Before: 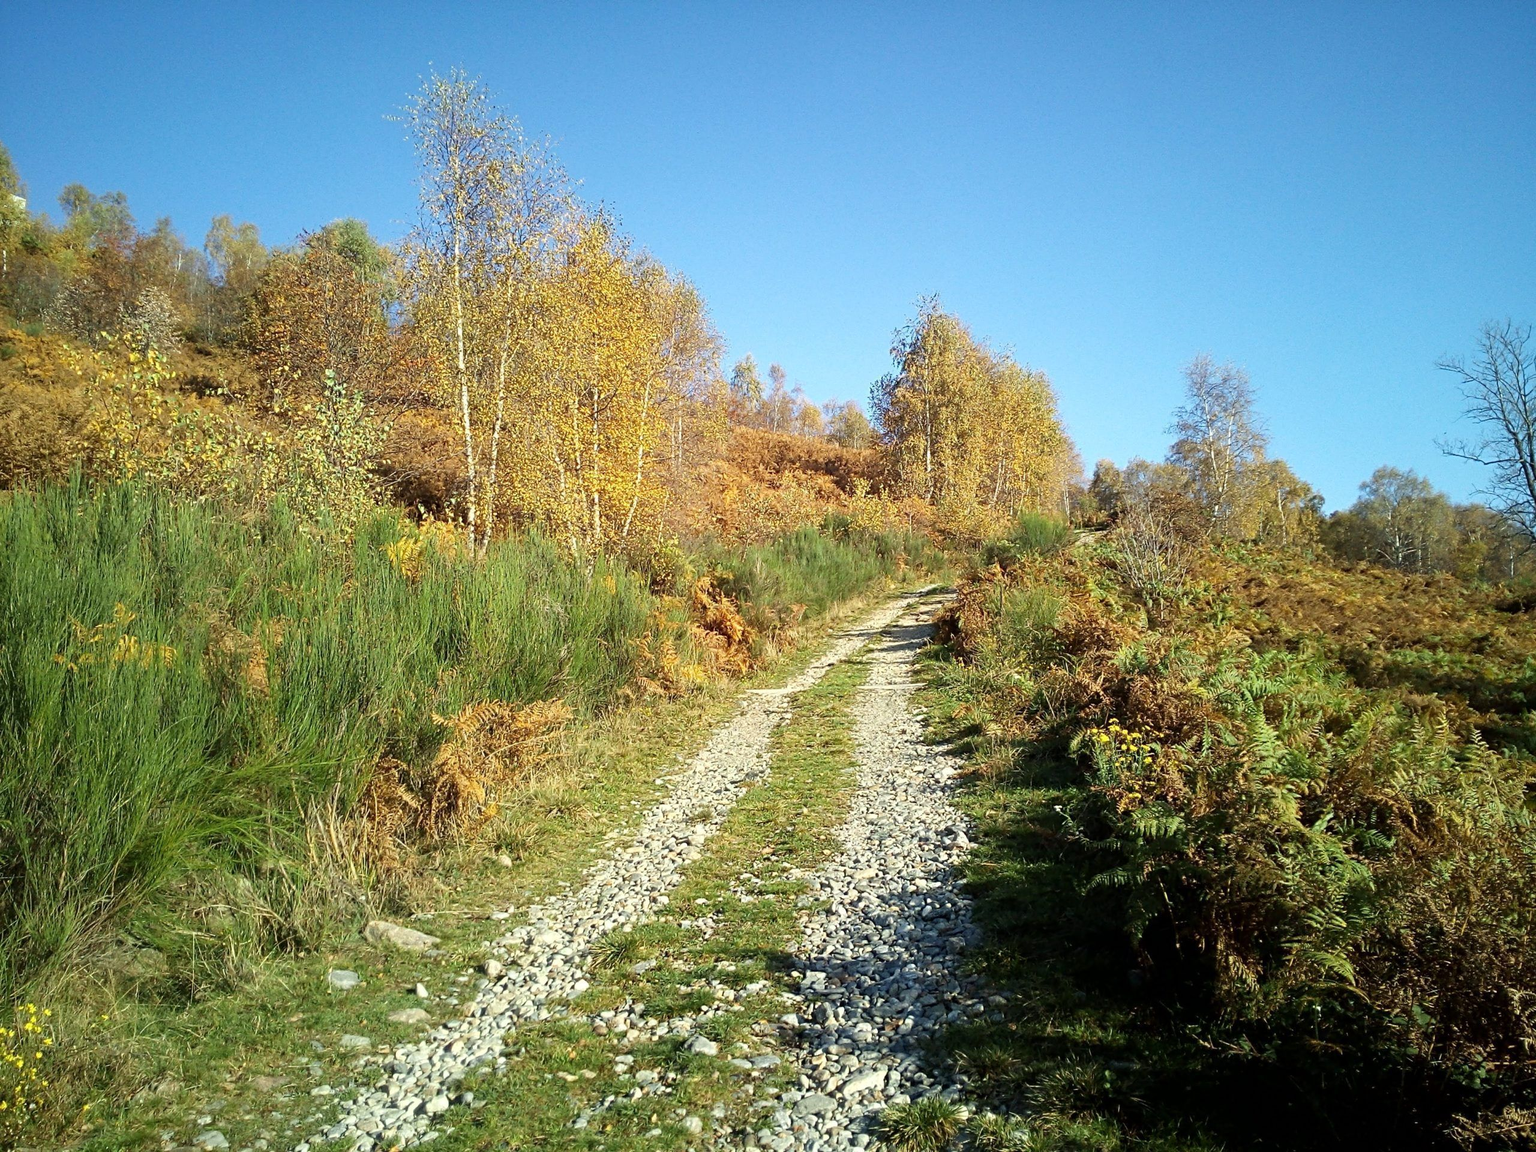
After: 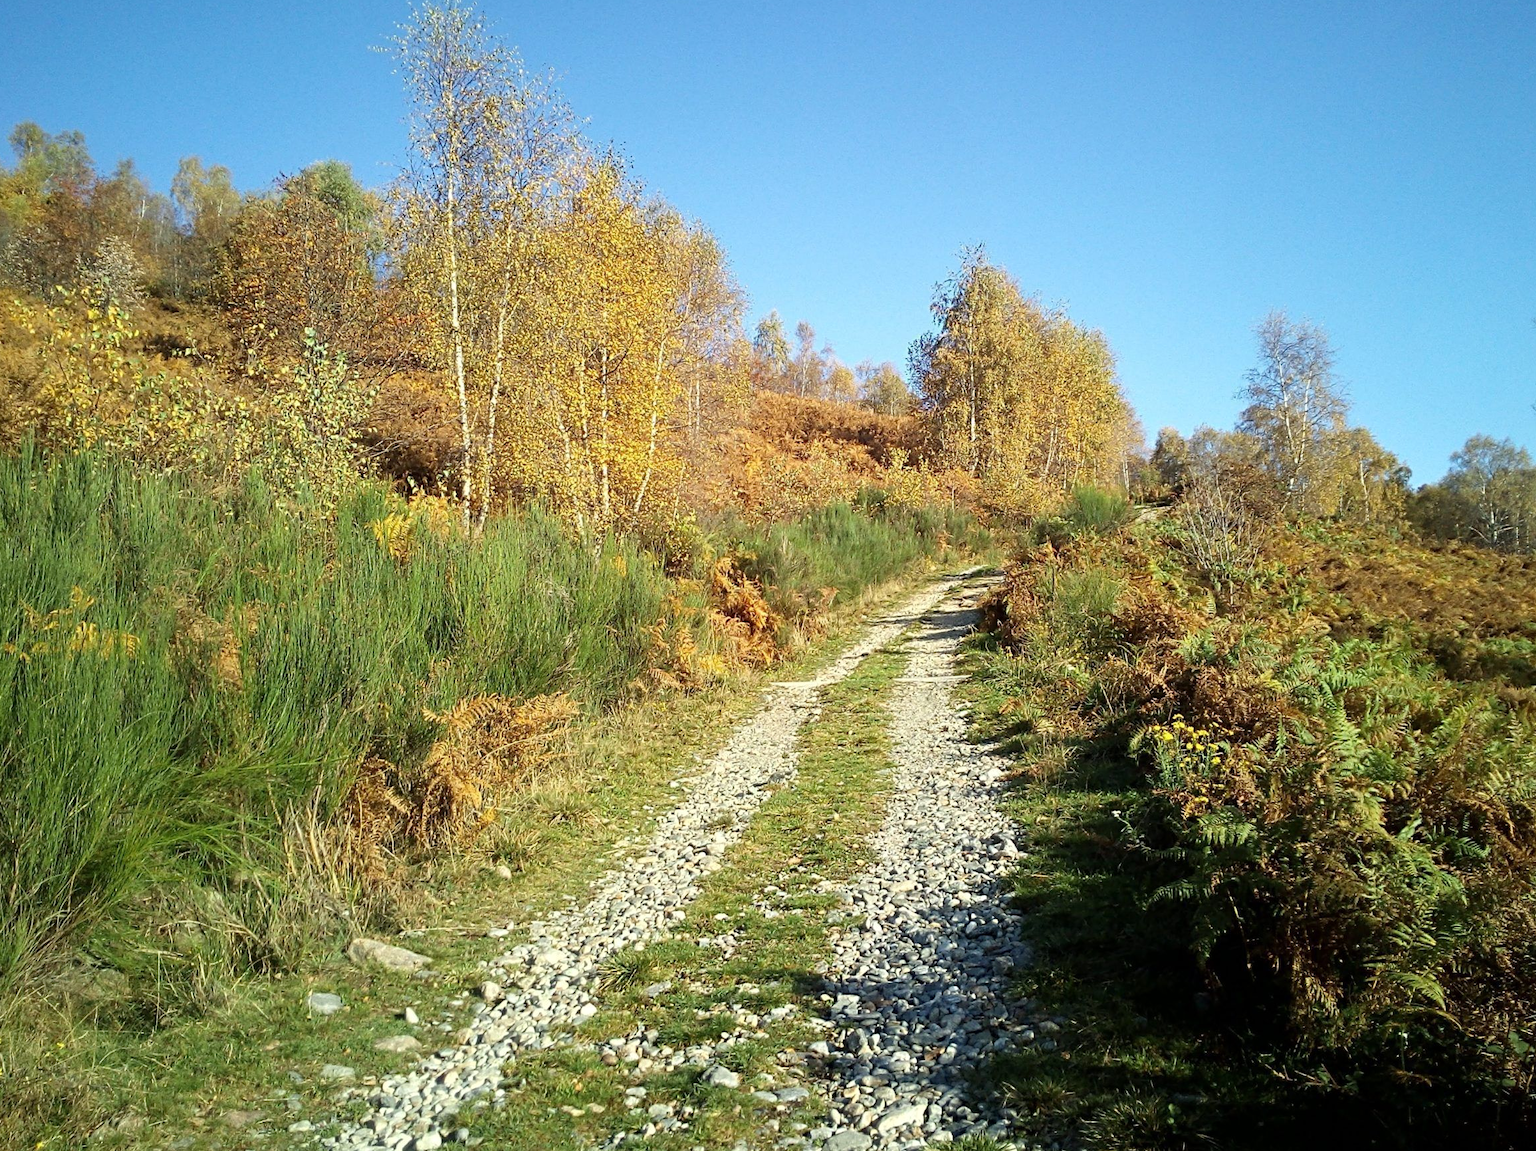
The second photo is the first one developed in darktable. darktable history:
crop: left 3.305%, top 6.436%, right 6.389%, bottom 3.258%
tone equalizer: on, module defaults
